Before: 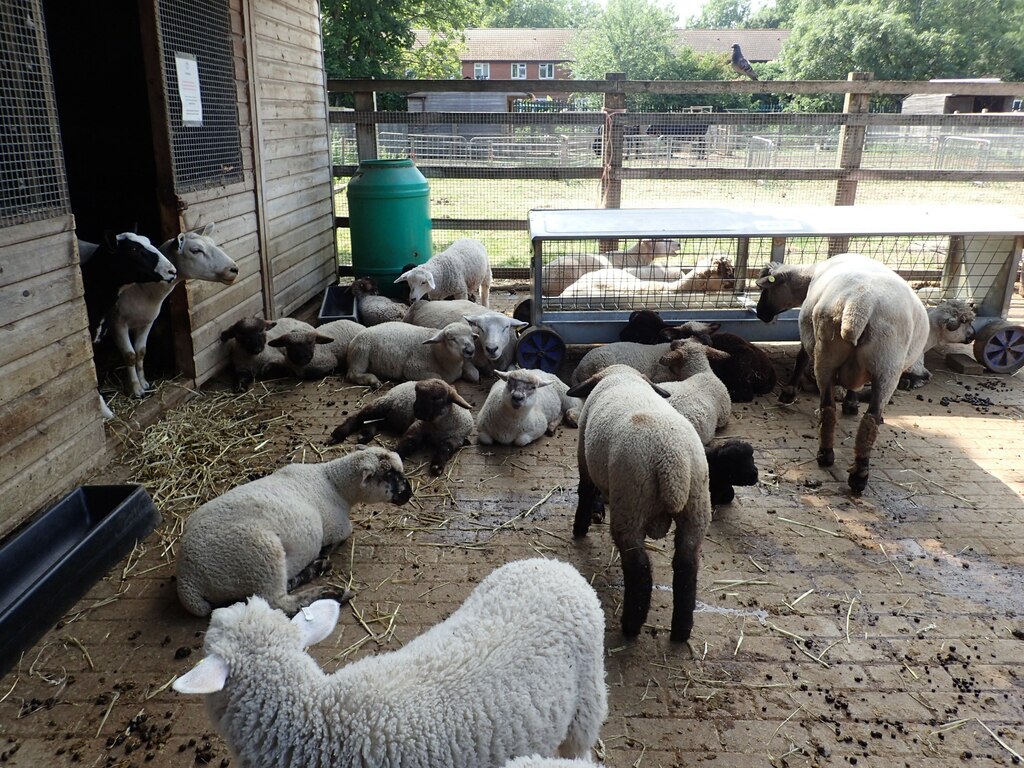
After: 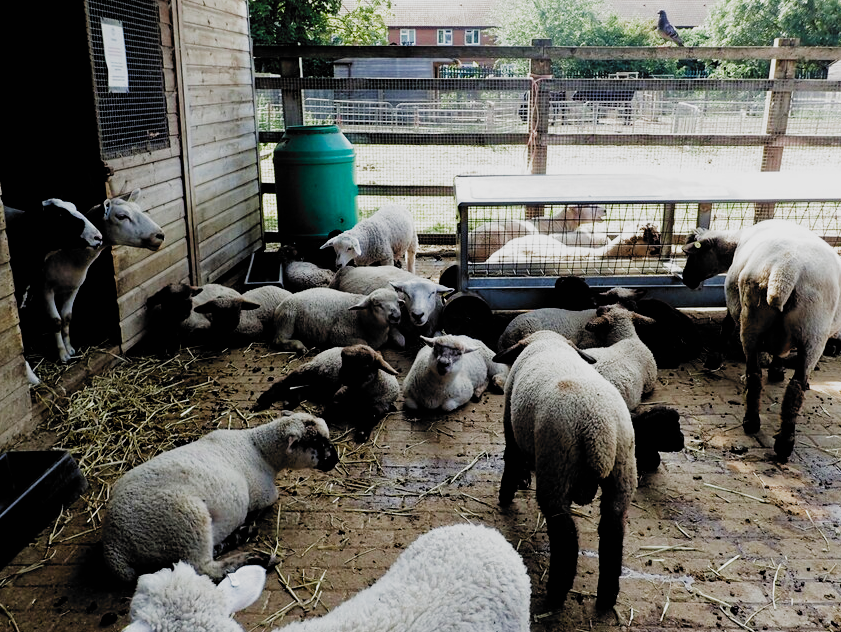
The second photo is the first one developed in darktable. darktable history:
crop and rotate: left 7.254%, top 4.461%, right 10.521%, bottom 13.206%
filmic rgb: black relative exposure -5.06 EV, white relative exposure 4 EV, hardness 2.88, contrast 1.3, highlights saturation mix -29.38%, add noise in highlights 0.002, preserve chrominance no, color science v3 (2019), use custom middle-gray values true, contrast in highlights soft
velvia: on, module defaults
